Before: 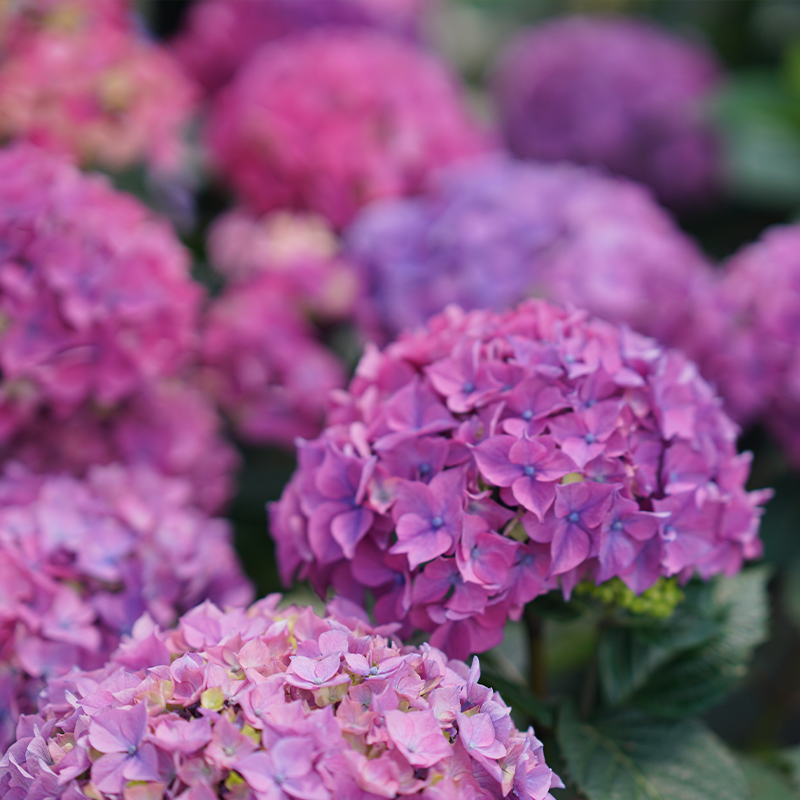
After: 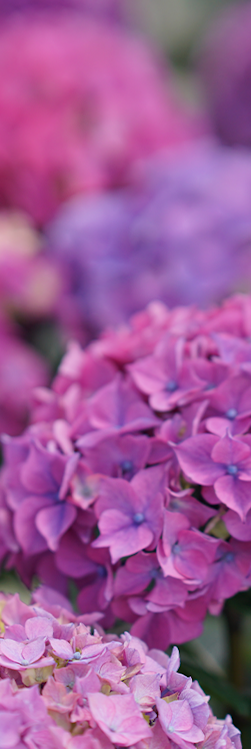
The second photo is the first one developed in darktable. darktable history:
crop: left 33.36%, right 33.36%
rotate and perspective: rotation 0.062°, lens shift (vertical) 0.115, lens shift (horizontal) -0.133, crop left 0.047, crop right 0.94, crop top 0.061, crop bottom 0.94
